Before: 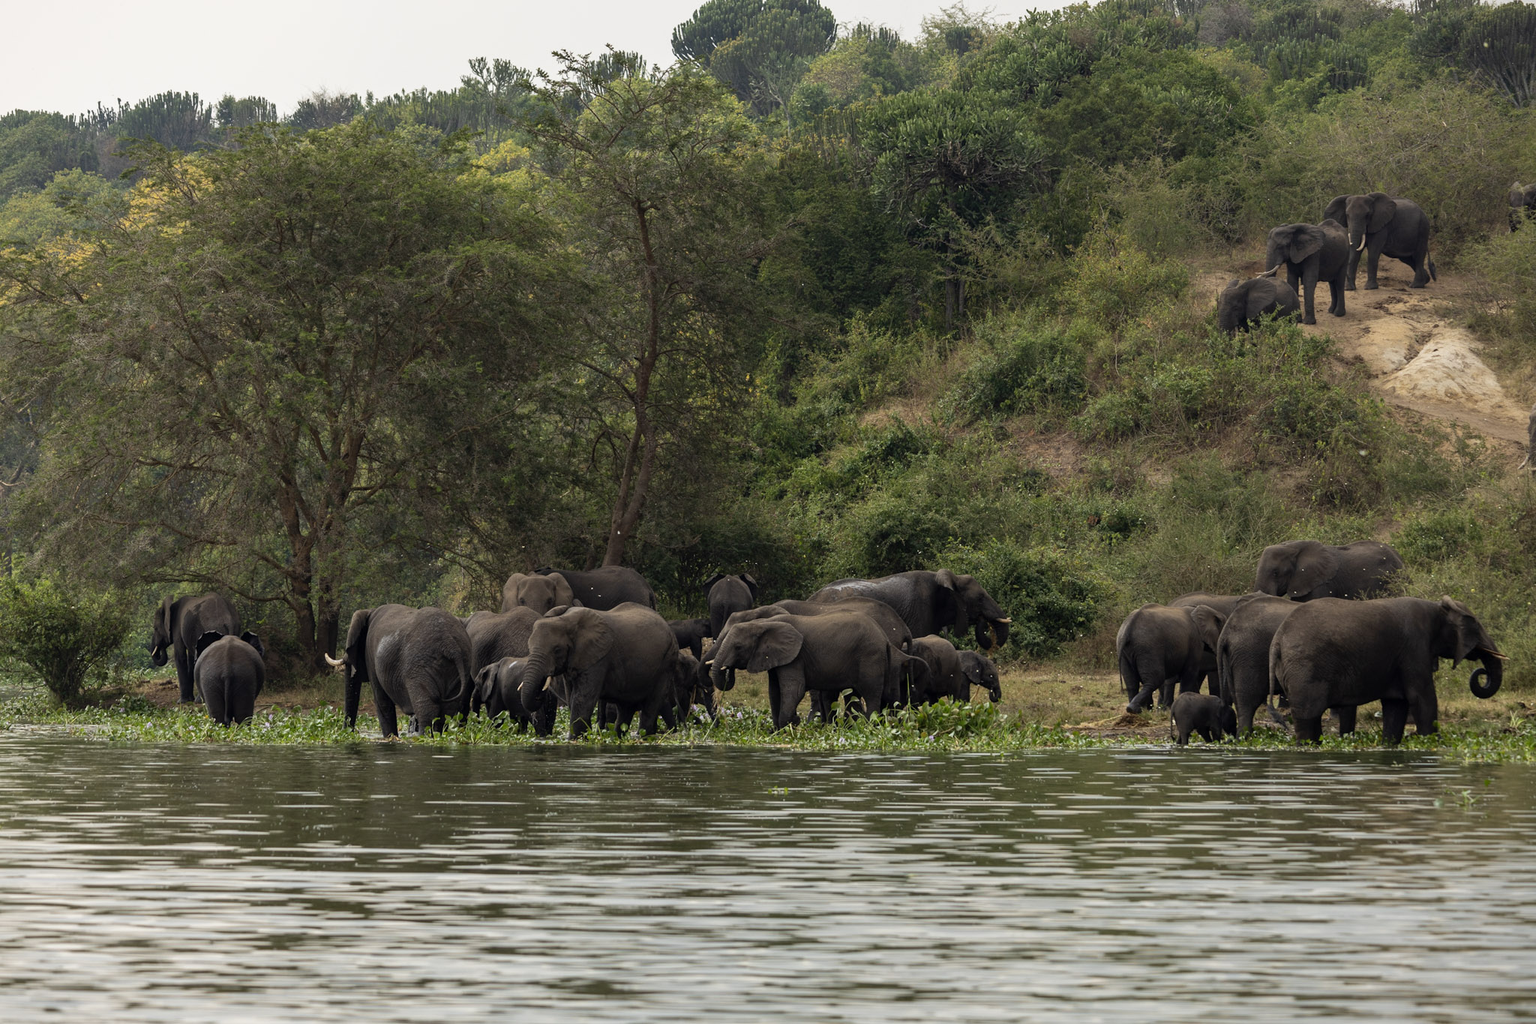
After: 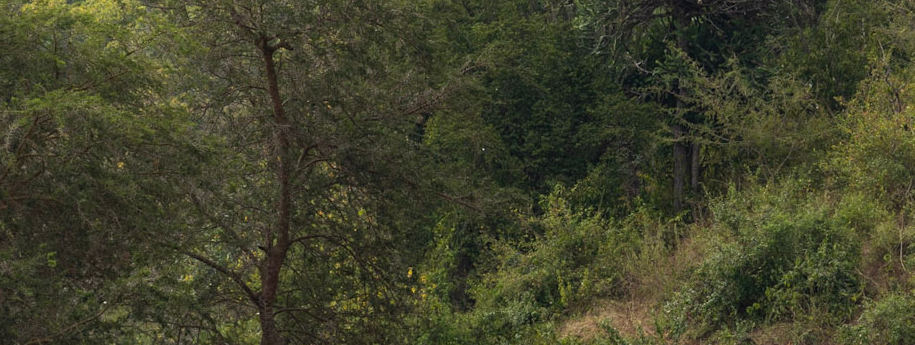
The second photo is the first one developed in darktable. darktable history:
crop: left 28.707%, top 16.871%, right 26.585%, bottom 57.854%
